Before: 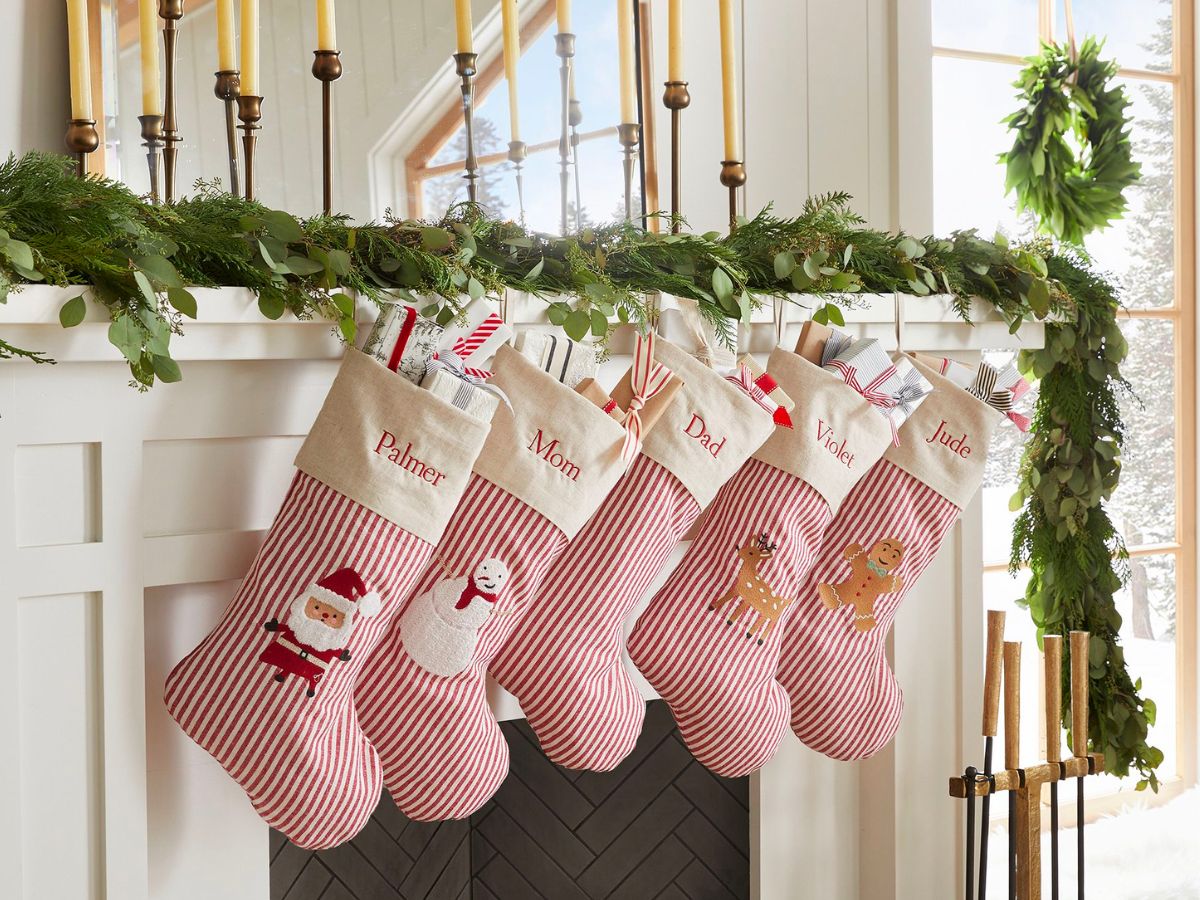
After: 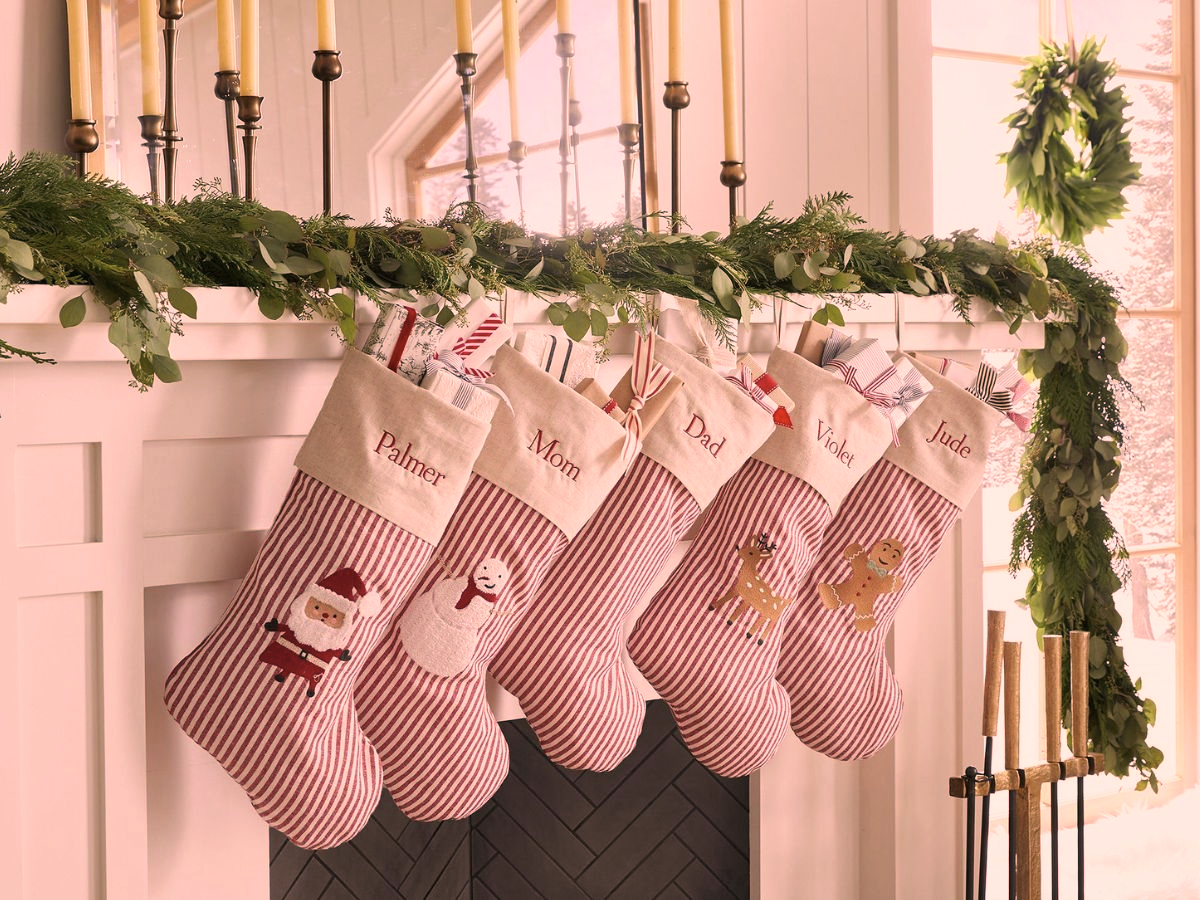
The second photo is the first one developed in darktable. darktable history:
color correction: highlights a* 39.93, highlights b* 39.89, saturation 0.694
color calibration: gray › normalize channels true, illuminant as shot in camera, x 0.383, y 0.38, temperature 3950.44 K, gamut compression 0.003
